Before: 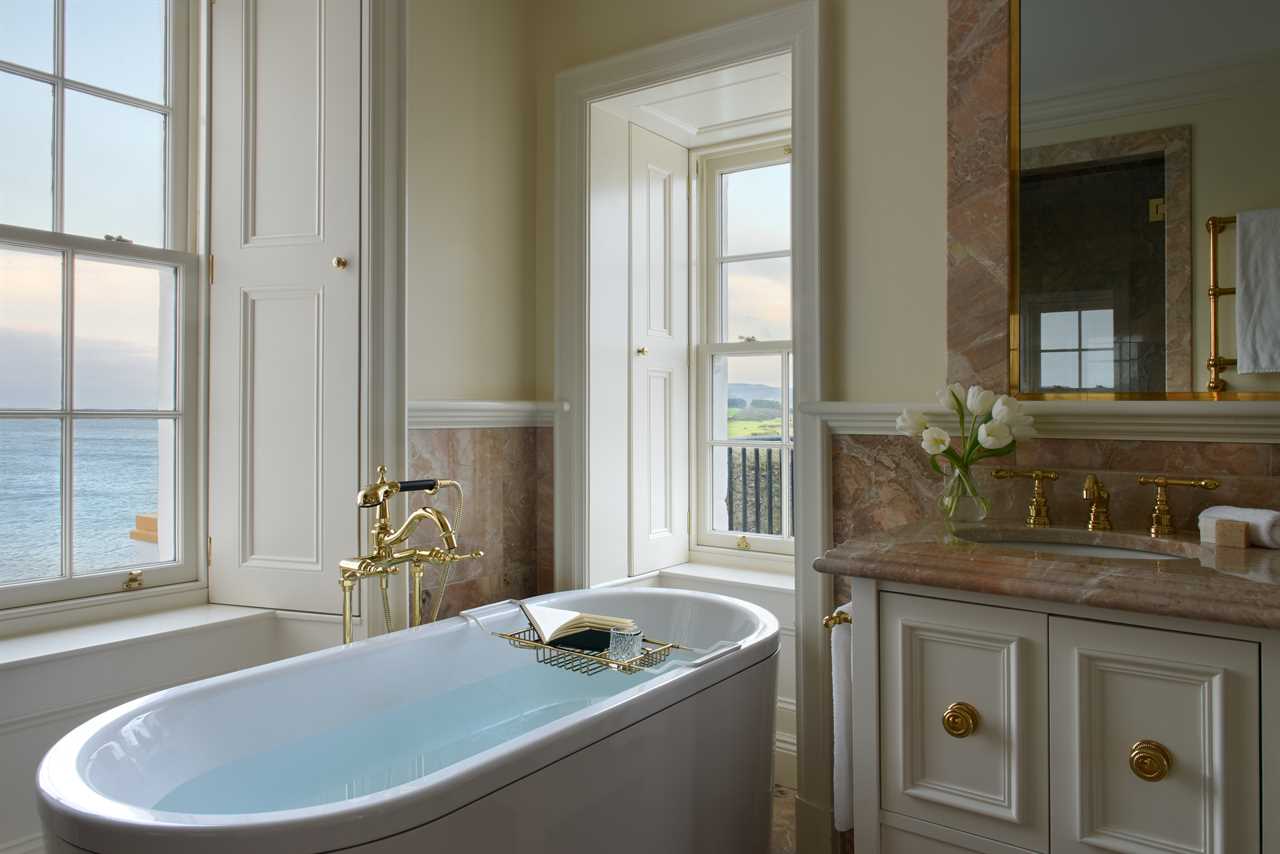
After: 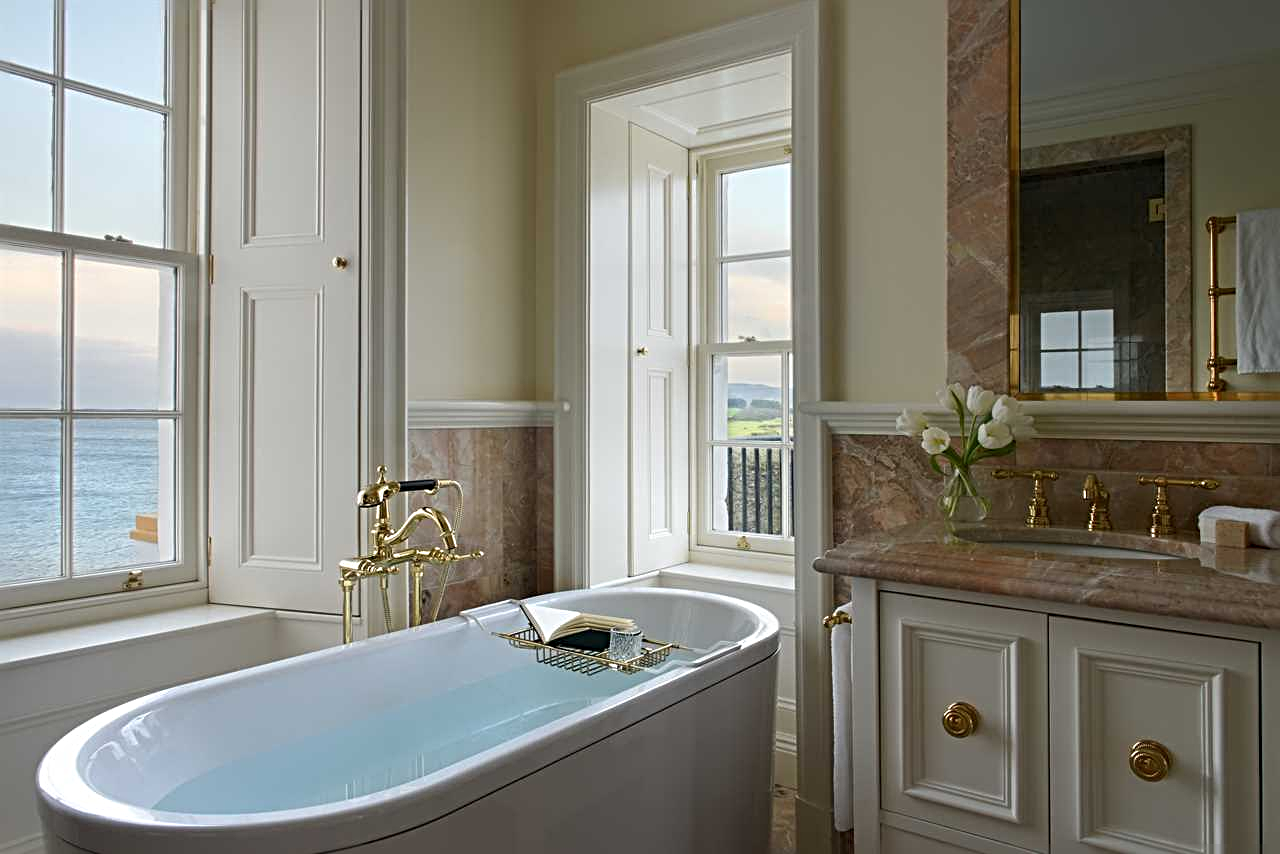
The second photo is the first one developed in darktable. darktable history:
sharpen: radius 3.968
